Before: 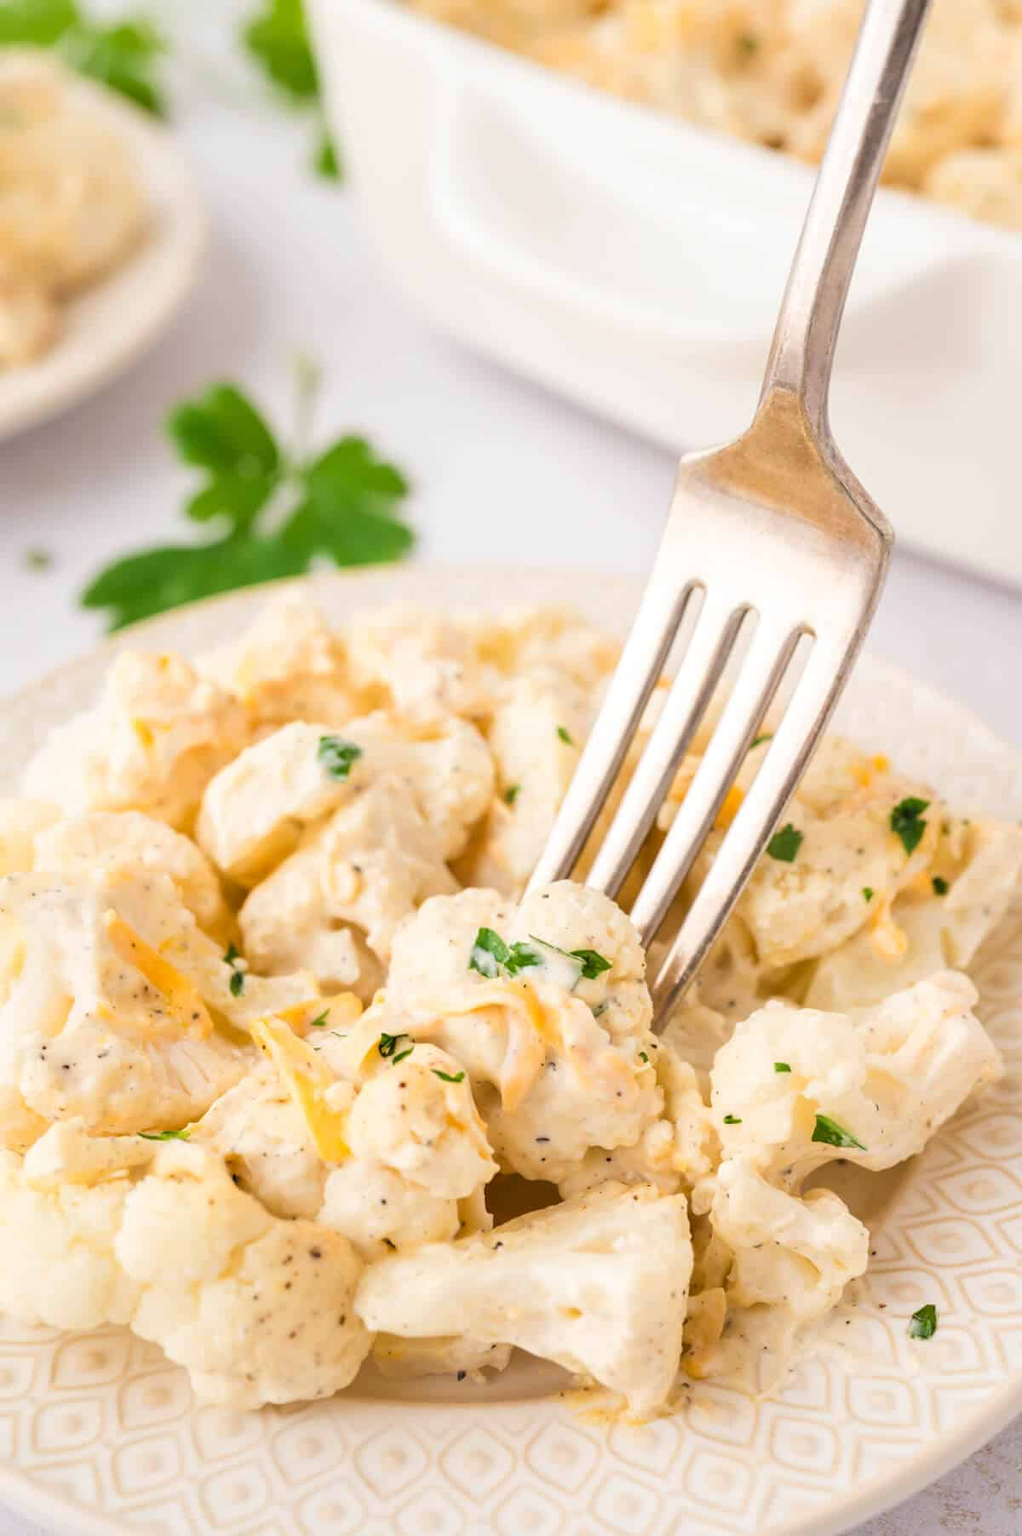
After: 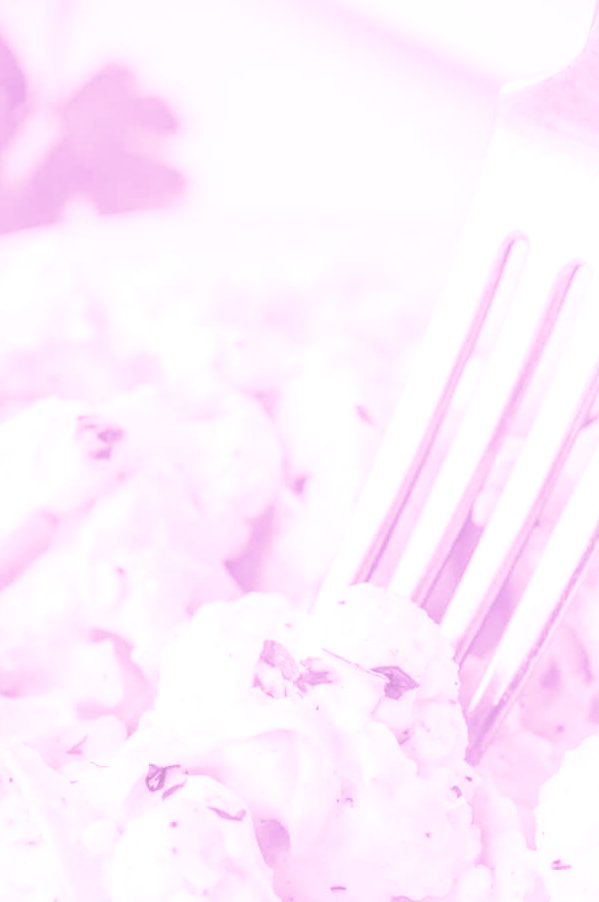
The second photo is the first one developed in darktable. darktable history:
local contrast: on, module defaults
crop: left 25%, top 25%, right 25%, bottom 25%
rgb curve: curves: ch0 [(0, 0) (0.136, 0.078) (0.262, 0.245) (0.414, 0.42) (1, 1)], compensate middle gray true, preserve colors basic power
split-toning: on, module defaults
colorize: hue 331.2°, saturation 75%, source mix 30.28%, lightness 70.52%, version 1
color balance rgb: perceptual saturation grading › global saturation 10%, global vibrance 10%
